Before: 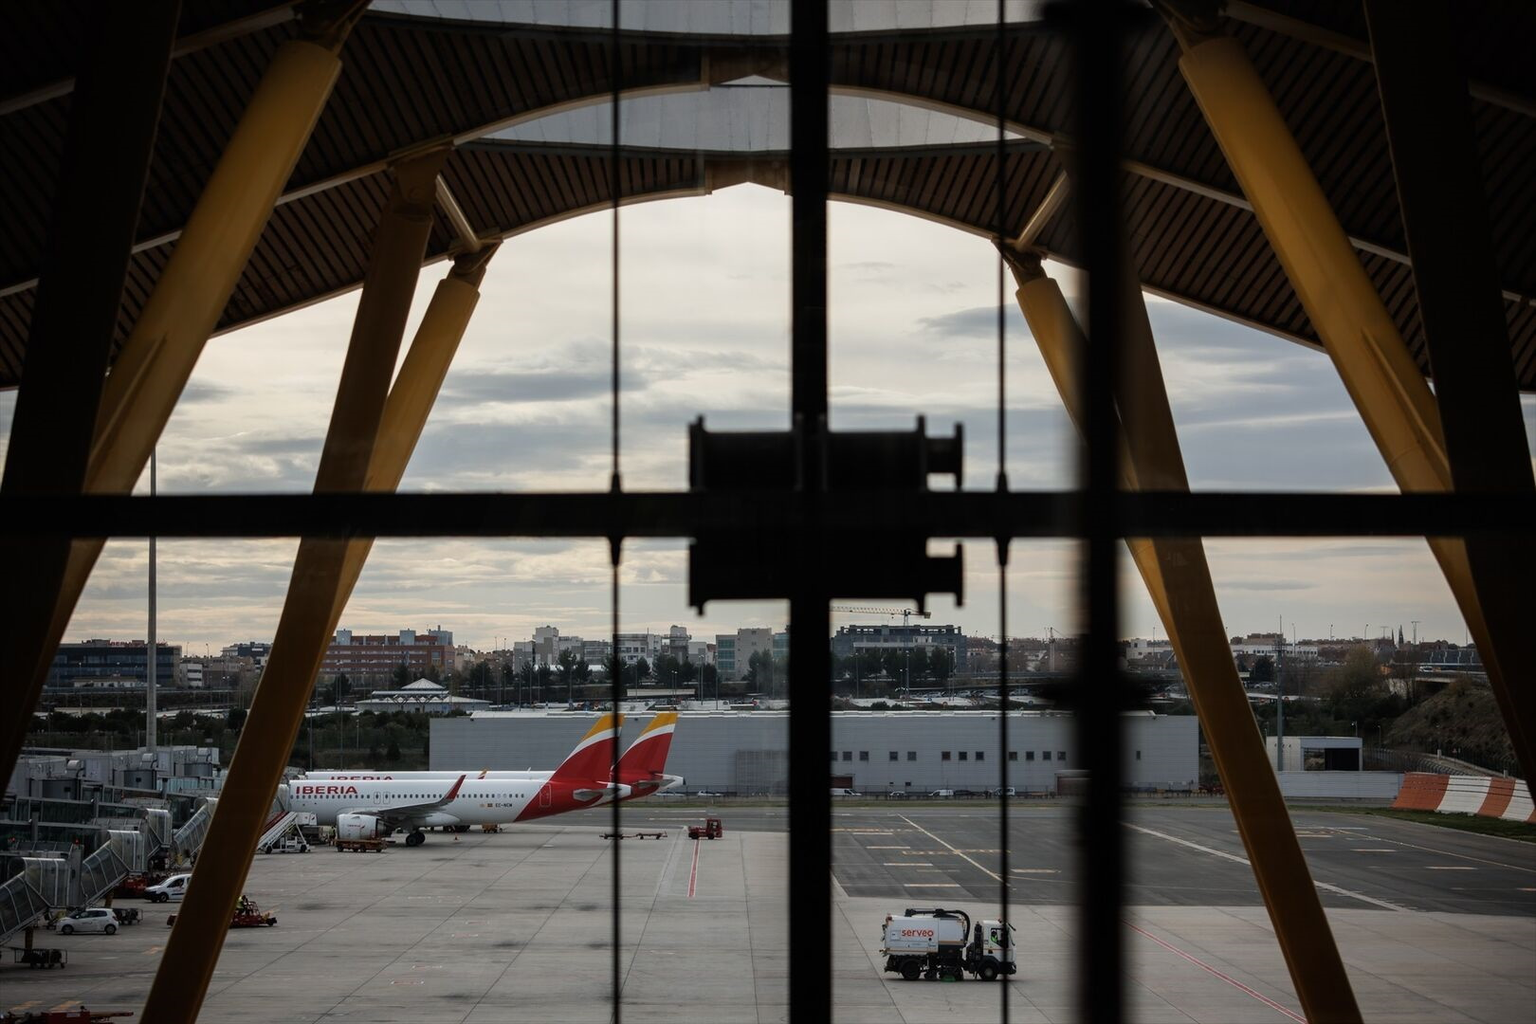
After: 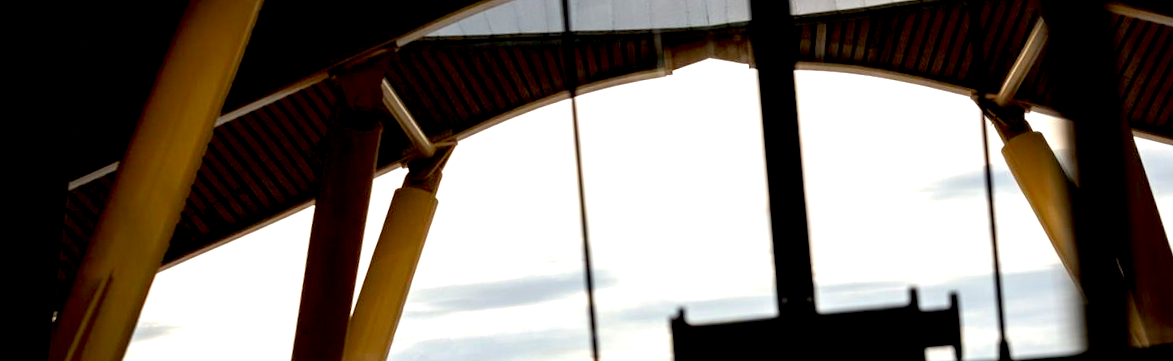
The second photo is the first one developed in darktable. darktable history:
exposure: black level correction 0.011, exposure 1.088 EV, compensate exposure bias true, compensate highlight preservation false
rotate and perspective: rotation -5°, crop left 0.05, crop right 0.952, crop top 0.11, crop bottom 0.89
crop: left 0.579%, top 7.627%, right 23.167%, bottom 54.275%
